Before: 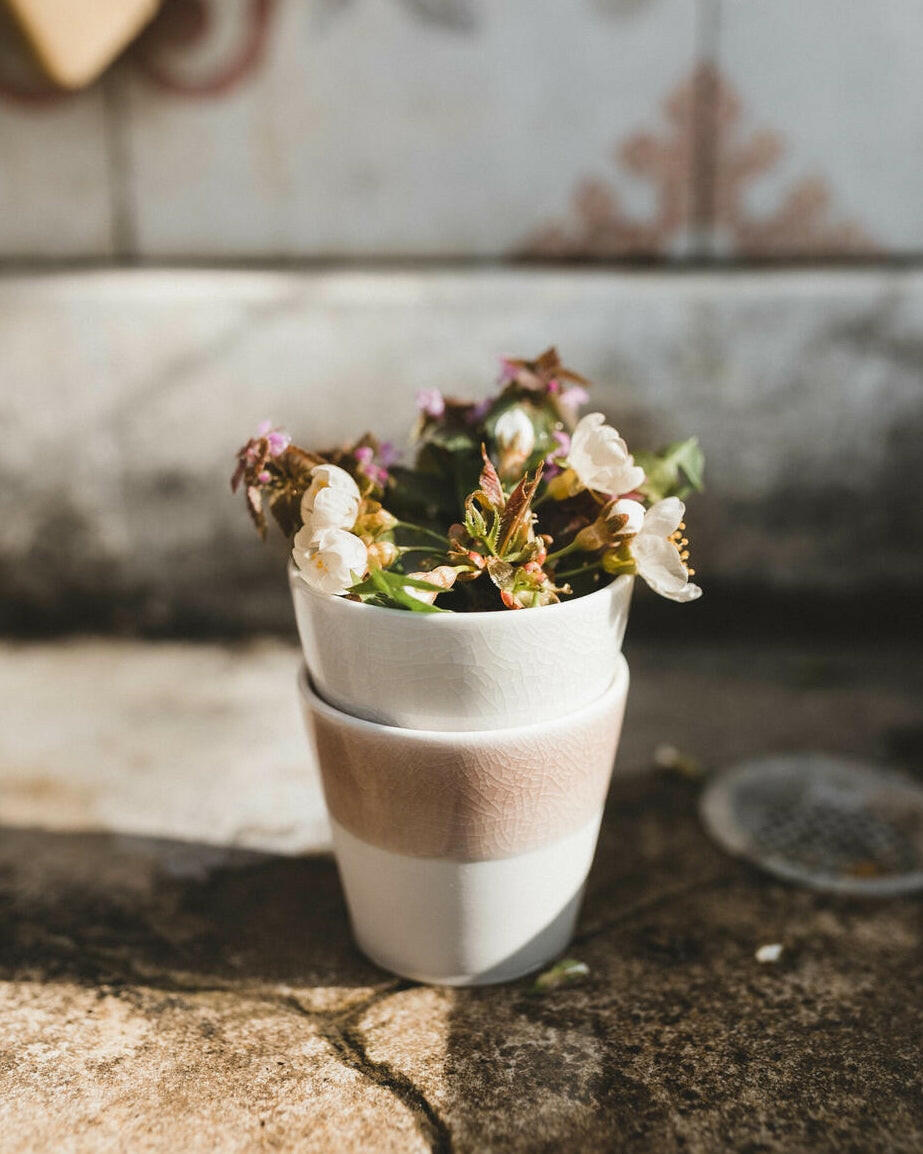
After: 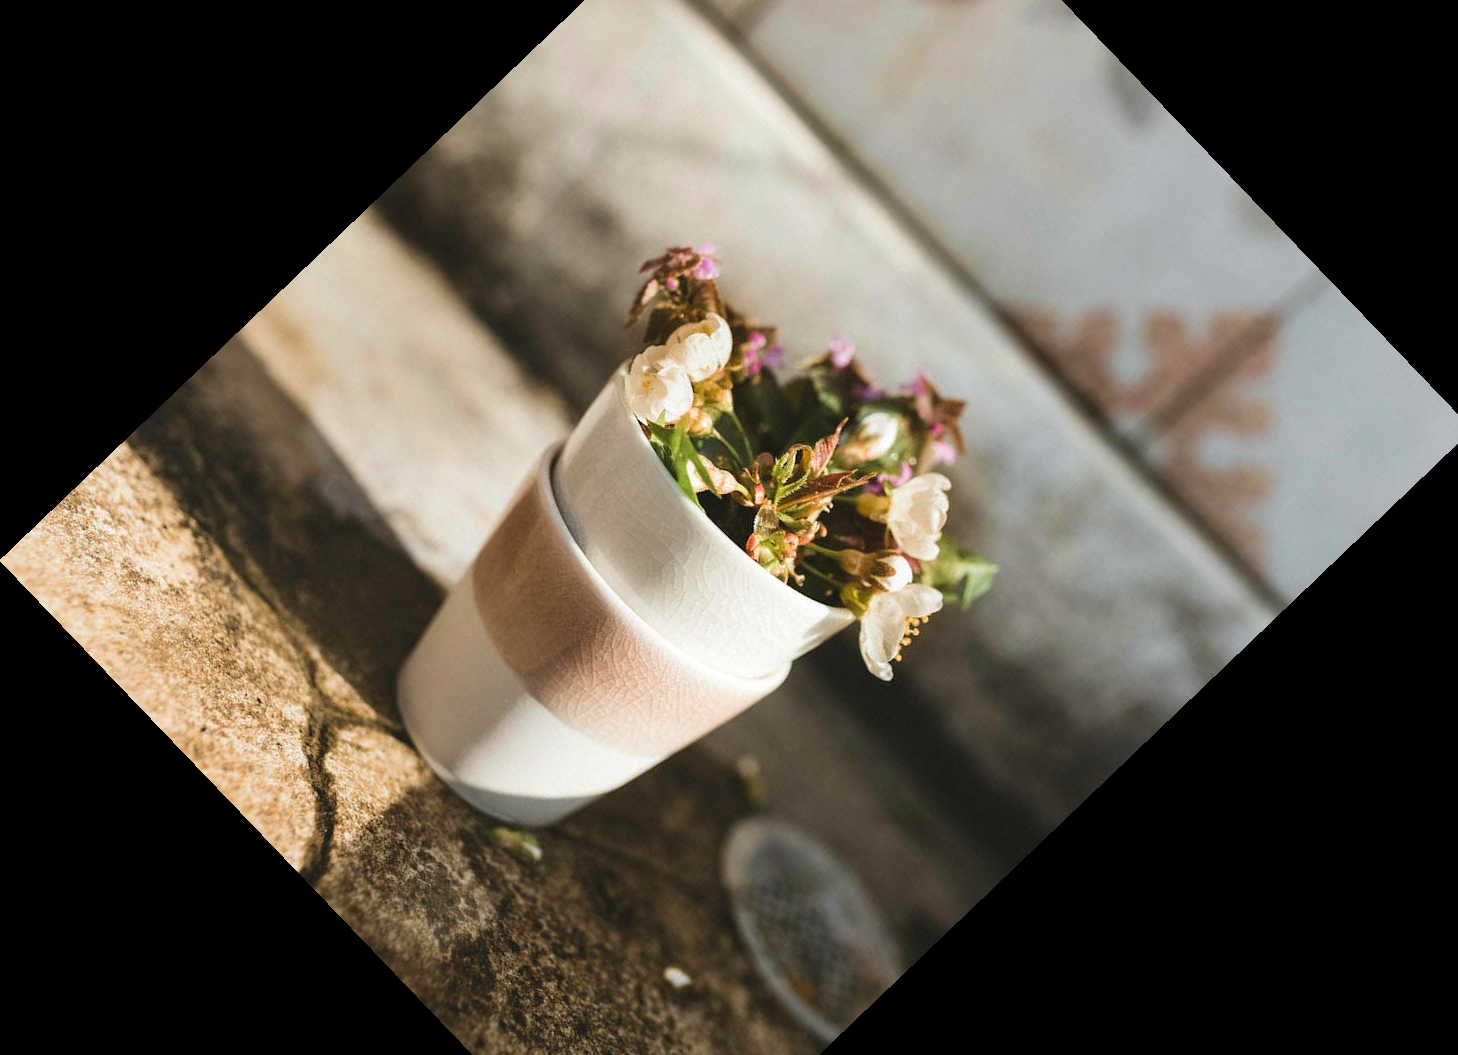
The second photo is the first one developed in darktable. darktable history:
white balance: emerald 1
crop and rotate: angle -46.26°, top 16.234%, right 0.912%, bottom 11.704%
velvia: strength 30%
exposure: exposure 0.081 EV, compensate highlight preservation false
